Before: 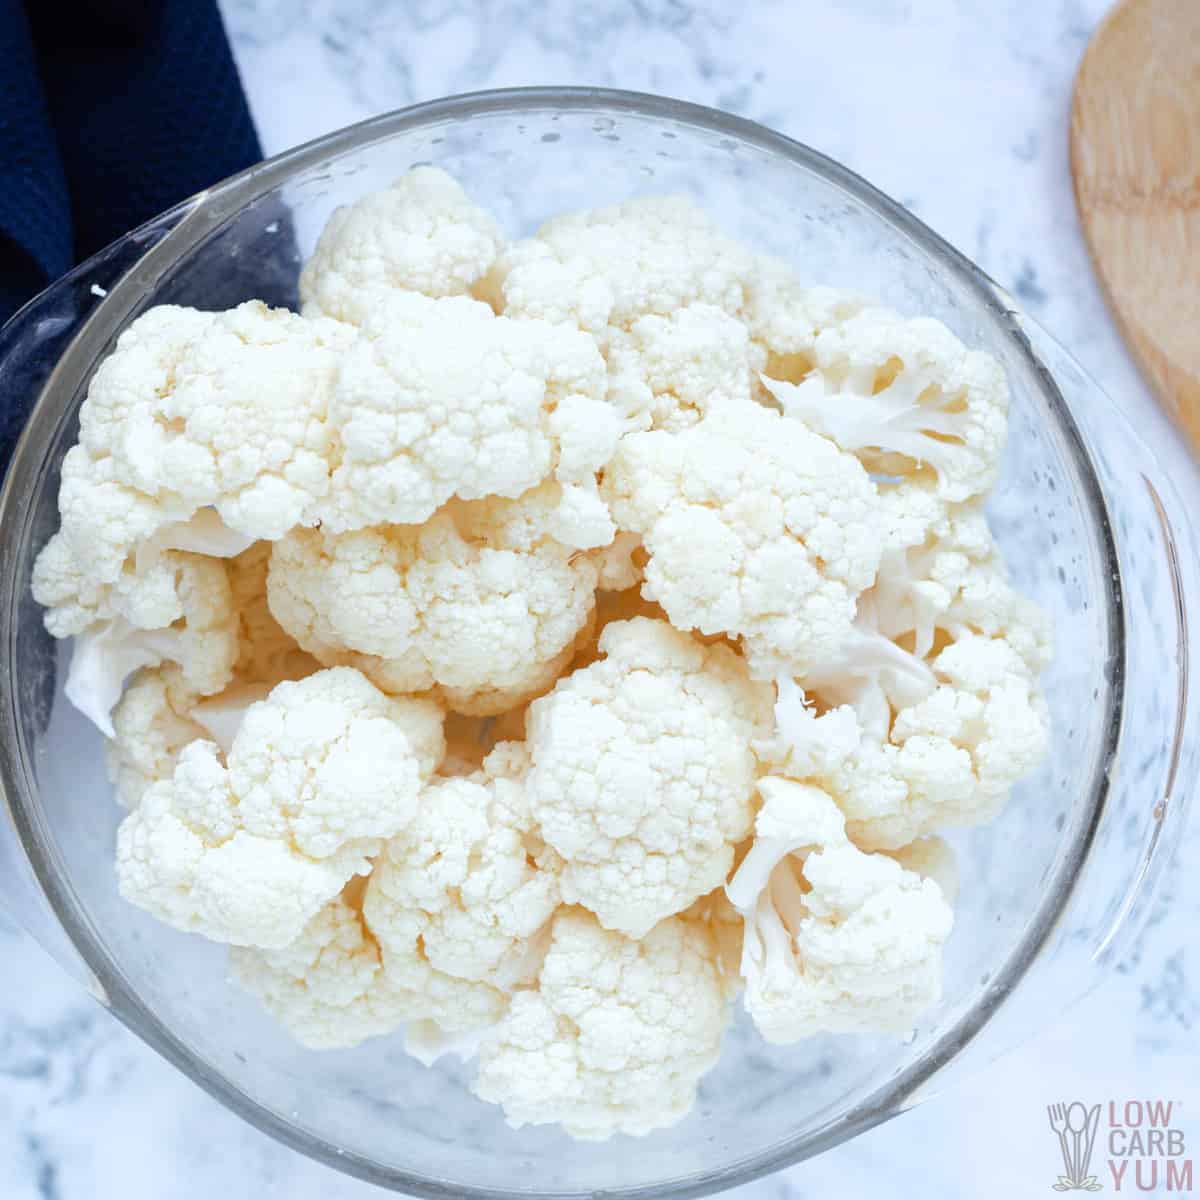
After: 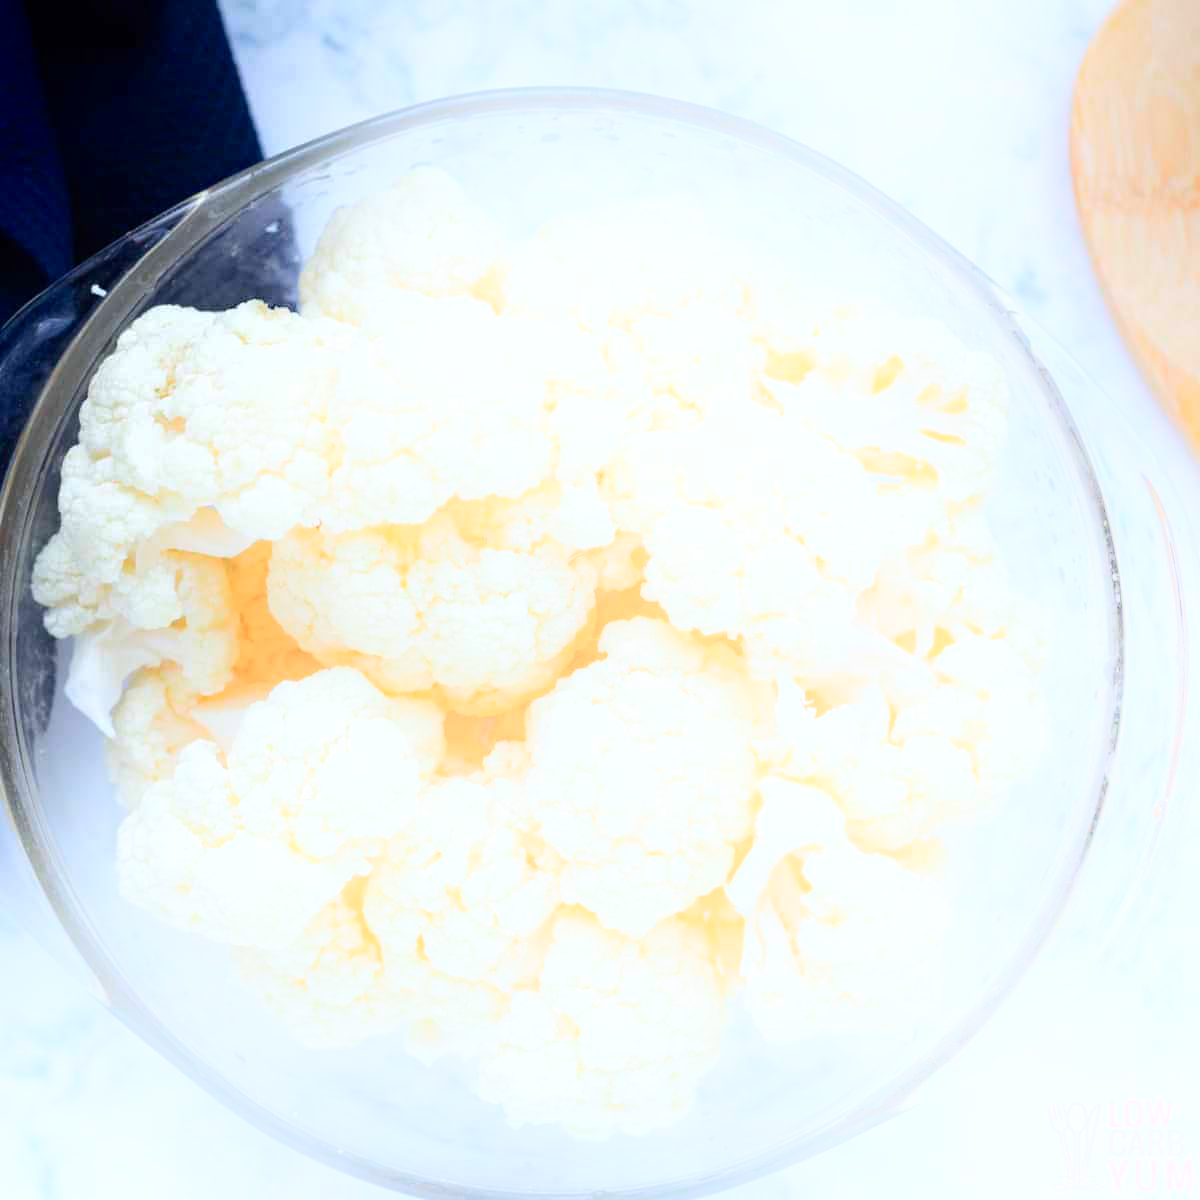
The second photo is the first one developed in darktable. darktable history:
shadows and highlights: shadows -54.3, highlights 86.09, soften with gaussian
color balance rgb: perceptual saturation grading › global saturation 25%, global vibrance 20%
